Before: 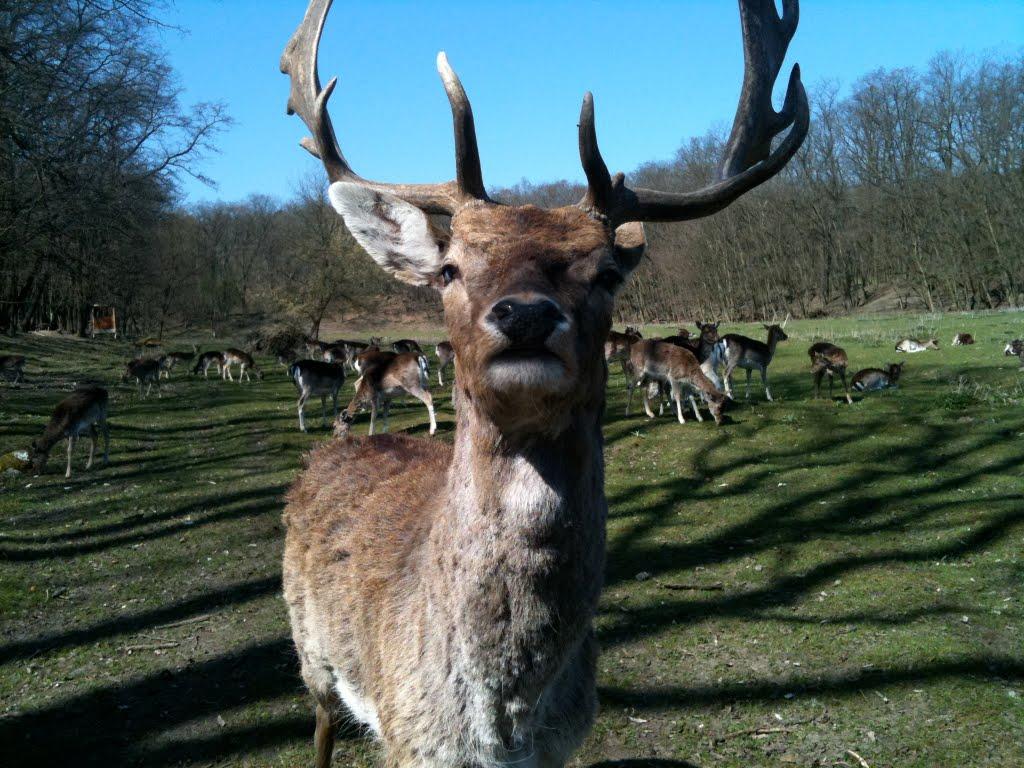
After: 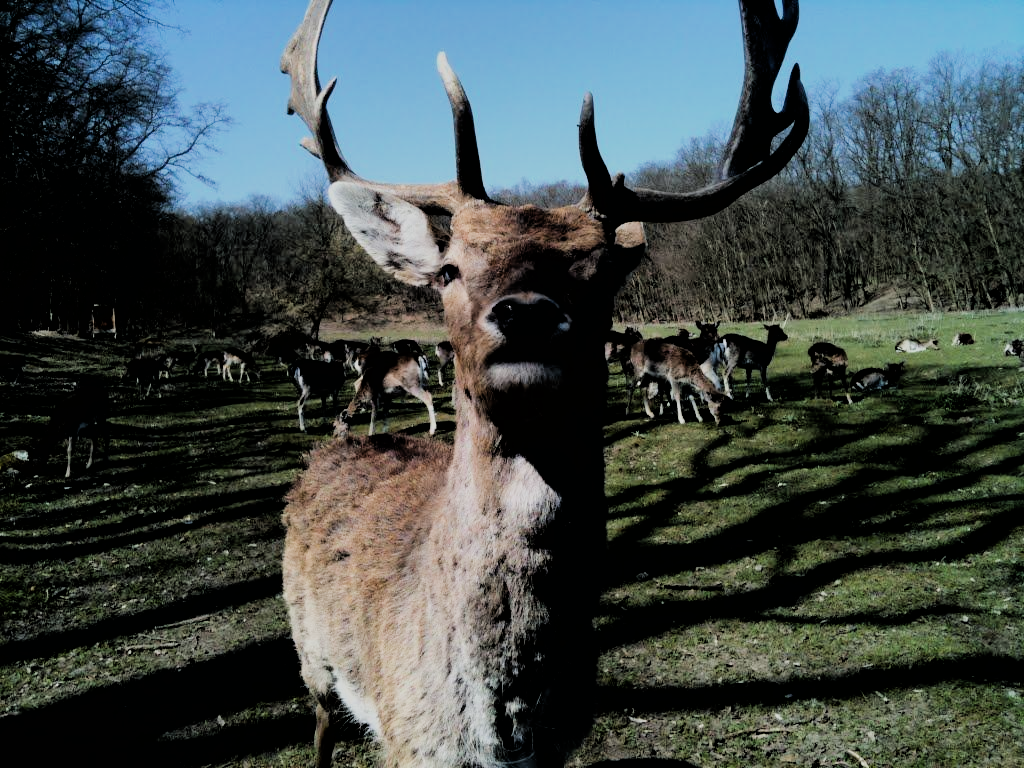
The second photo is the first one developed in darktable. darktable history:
shadows and highlights: shadows 13.6, white point adjustment 1.15, soften with gaussian
sharpen: radius 2.917, amount 0.852, threshold 47.477
filmic rgb: black relative exposure -3.13 EV, white relative exposure 7.03 EV, hardness 1.46, contrast 1.346
